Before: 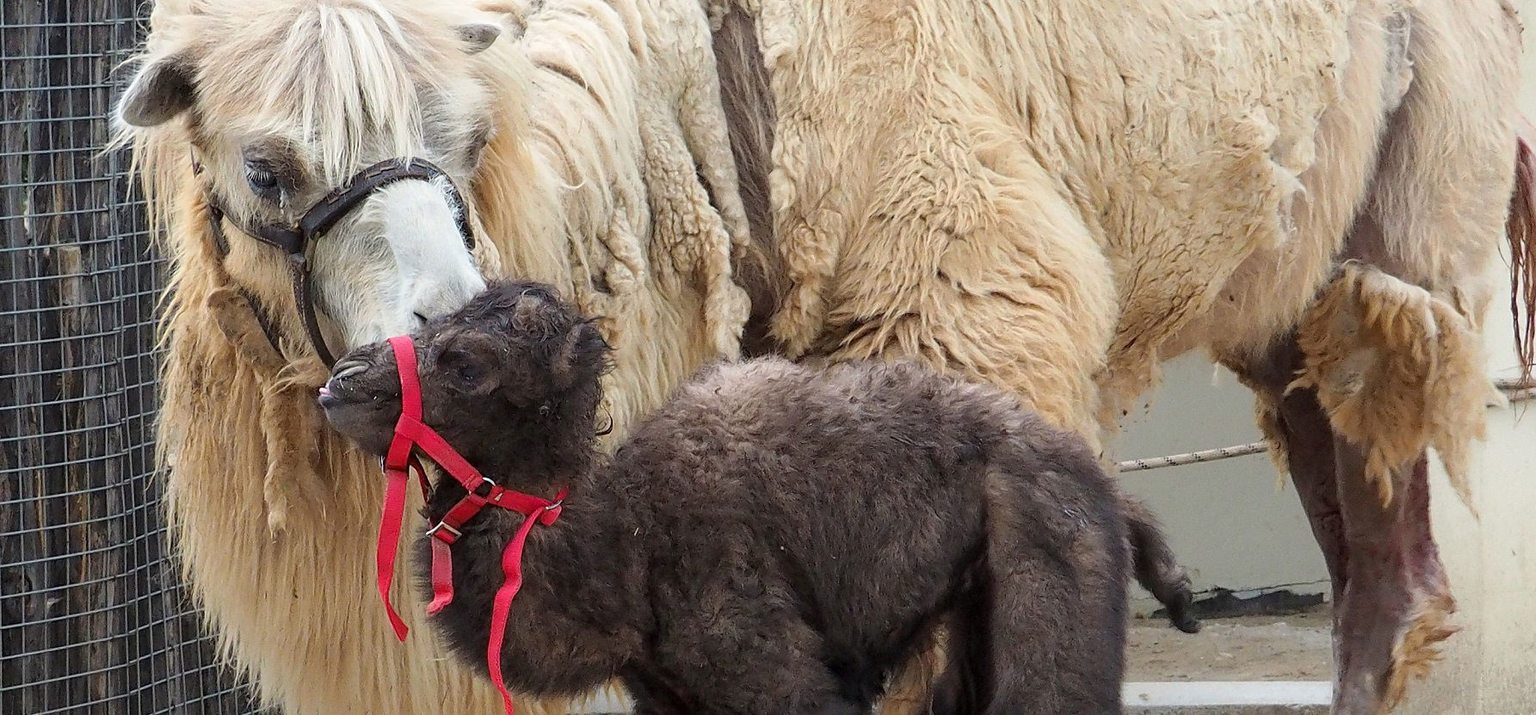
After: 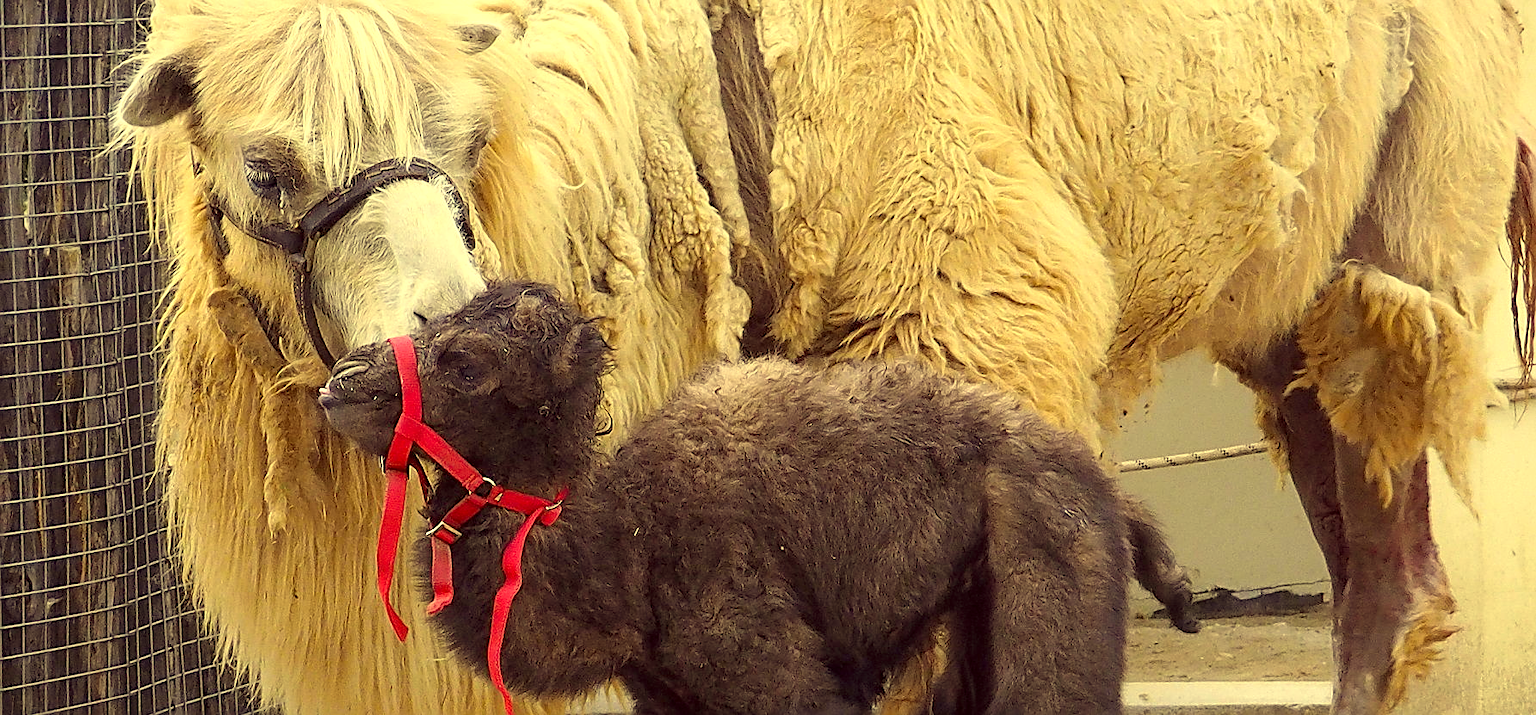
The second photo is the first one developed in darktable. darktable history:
sharpen: on, module defaults
exposure: exposure 0.267 EV, compensate highlight preservation false
tone equalizer: on, module defaults
color correction: highlights a* -0.422, highlights b* 39.72, shadows a* 9.66, shadows b* -0.838
